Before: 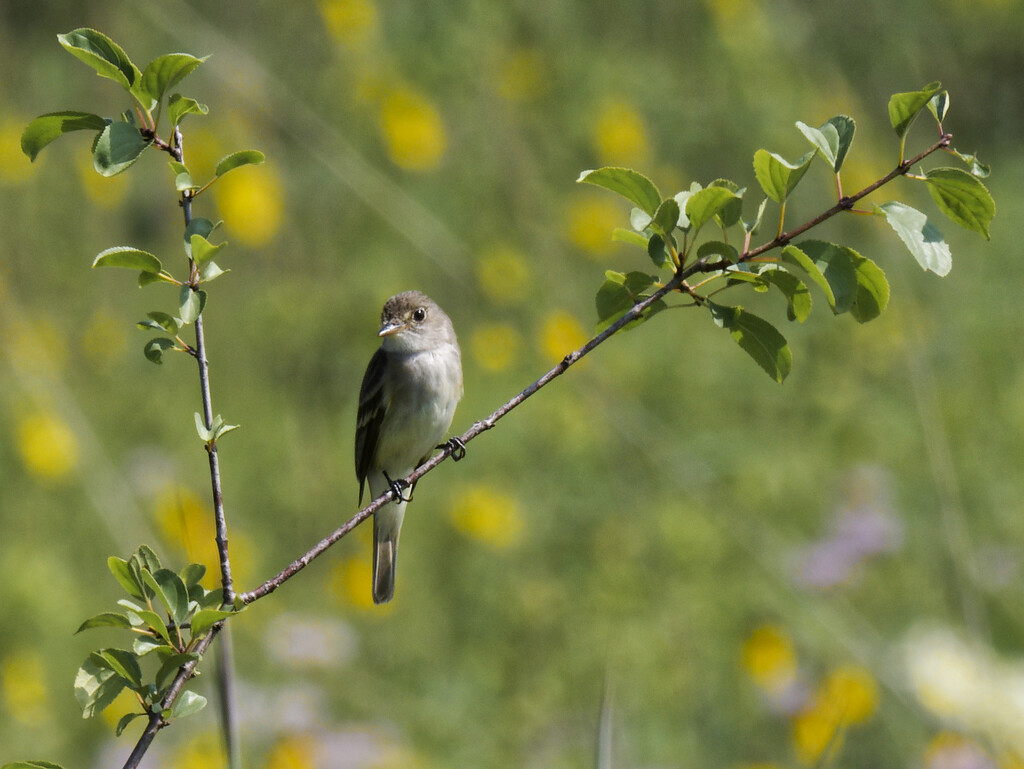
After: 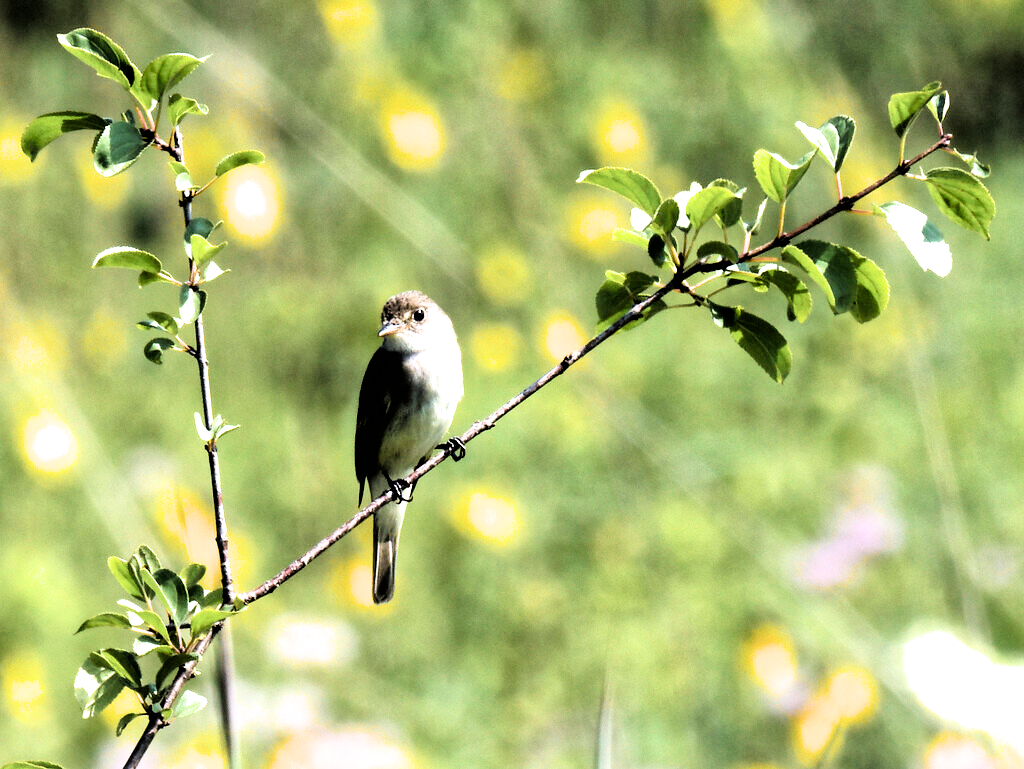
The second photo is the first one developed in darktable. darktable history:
tone equalizer: -8 EV -1.09 EV, -7 EV -0.992 EV, -6 EV -0.876 EV, -5 EV -0.569 EV, -3 EV 0.606 EV, -2 EV 0.854 EV, -1 EV 0.99 EV, +0 EV 1.08 EV
filmic rgb: black relative exposure -3.77 EV, white relative exposure 2.38 EV, threshold 2.98 EV, dynamic range scaling -49.48%, hardness 3.43, latitude 30.19%, contrast 1.797, color science v6 (2022), enable highlight reconstruction true
